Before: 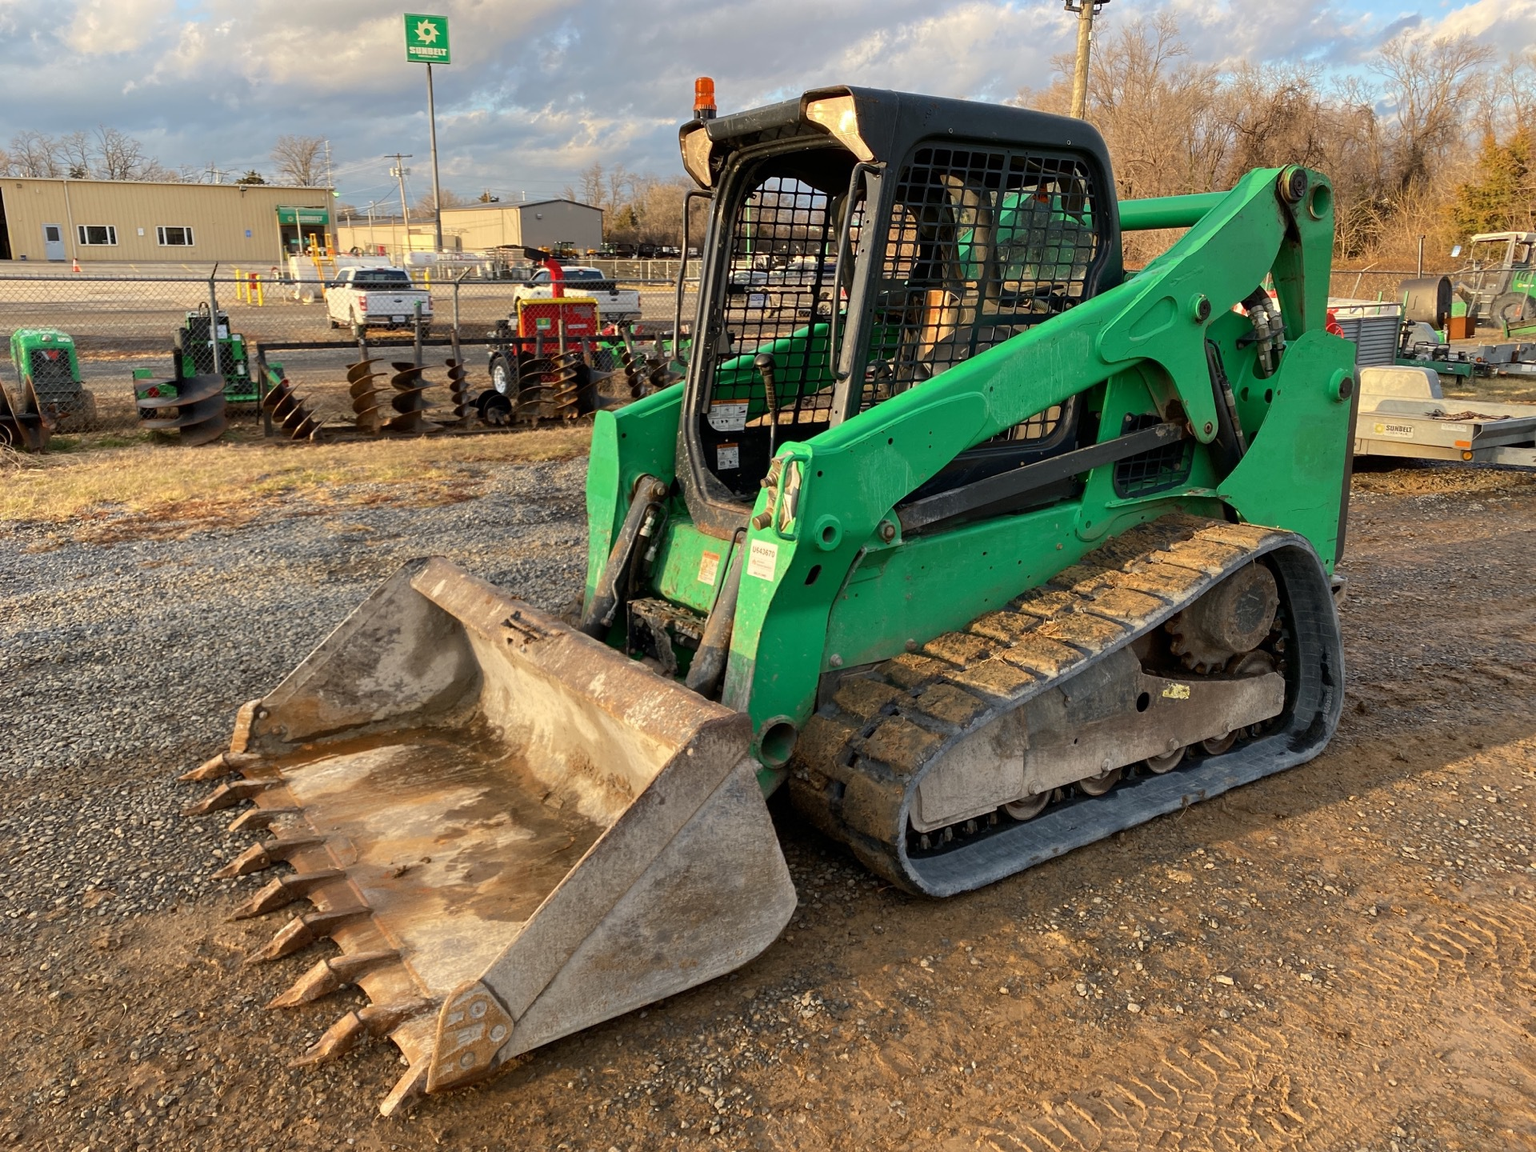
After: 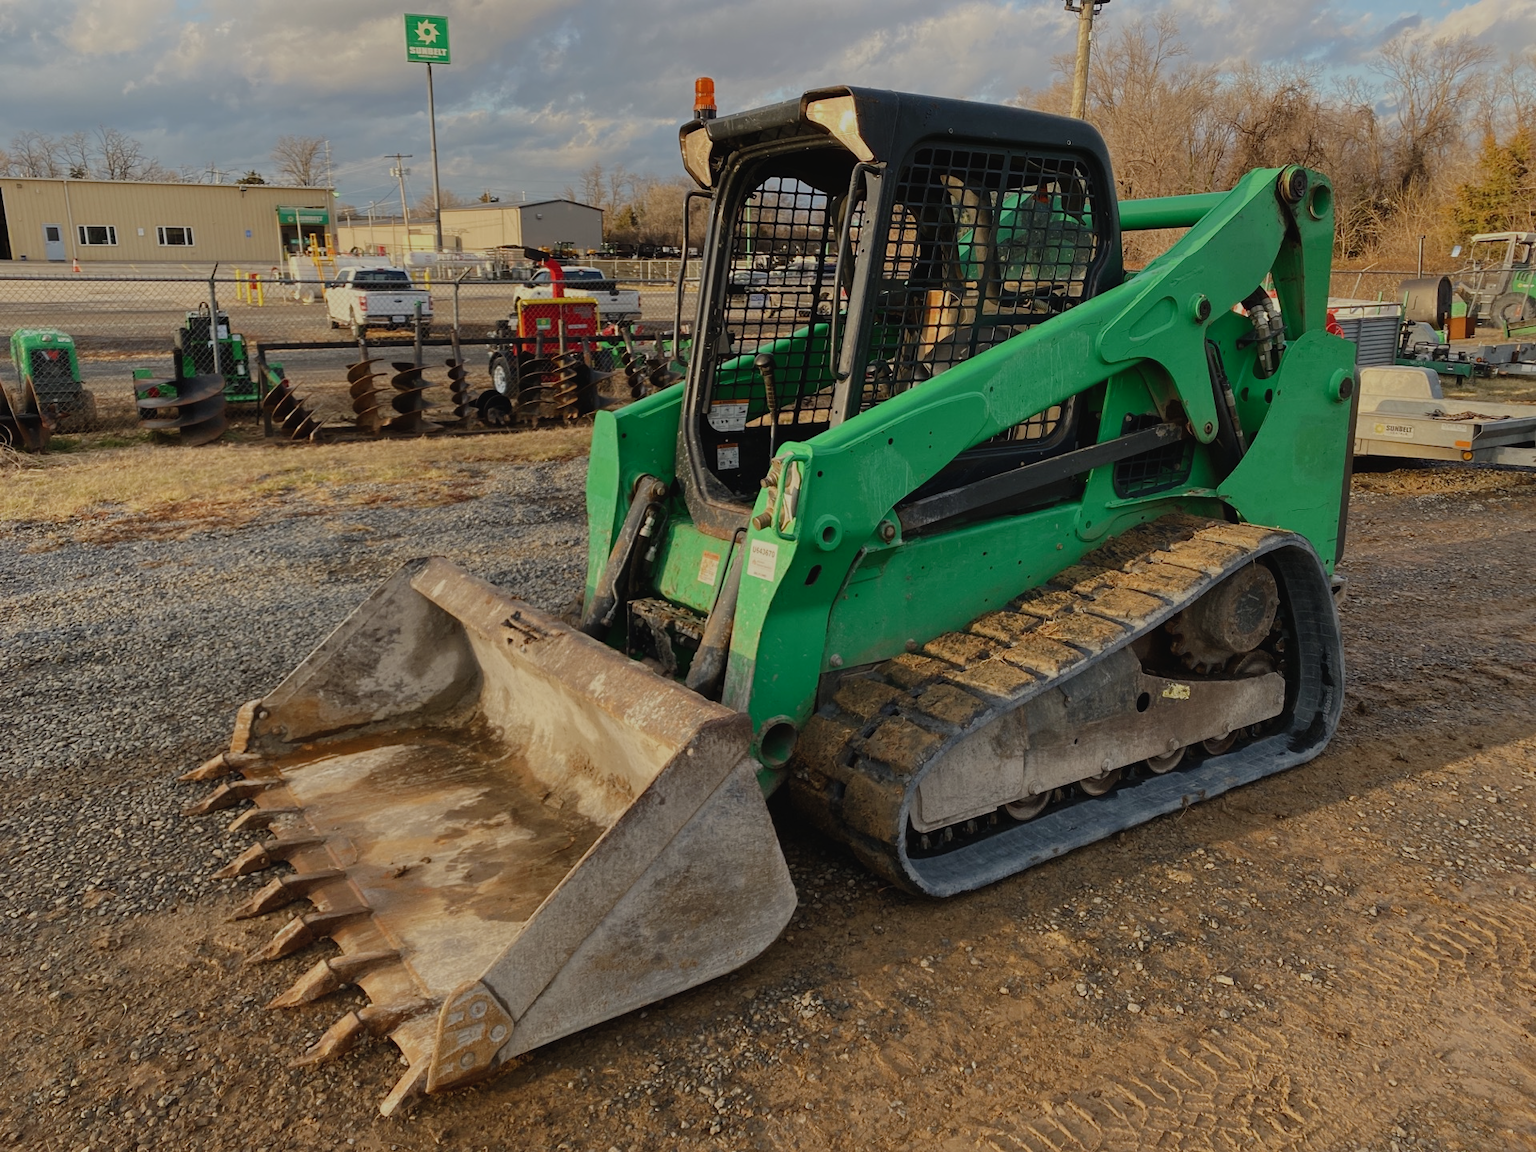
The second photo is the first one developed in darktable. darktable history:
tone curve: curves: ch0 [(0, 0) (0.003, 0.004) (0.011, 0.015) (0.025, 0.033) (0.044, 0.059) (0.069, 0.093) (0.1, 0.133) (0.136, 0.182) (0.177, 0.237) (0.224, 0.3) (0.277, 0.369) (0.335, 0.437) (0.399, 0.511) (0.468, 0.584) (0.543, 0.656) (0.623, 0.729) (0.709, 0.8) (0.801, 0.872) (0.898, 0.935) (1, 1)], preserve colors none
color balance rgb: highlights gain › luminance 5.778%, highlights gain › chroma 1.238%, highlights gain › hue 90.21°, global offset › luminance 0.223%, perceptual saturation grading › global saturation 0.46%
exposure: exposure -1.403 EV, compensate highlight preservation false
